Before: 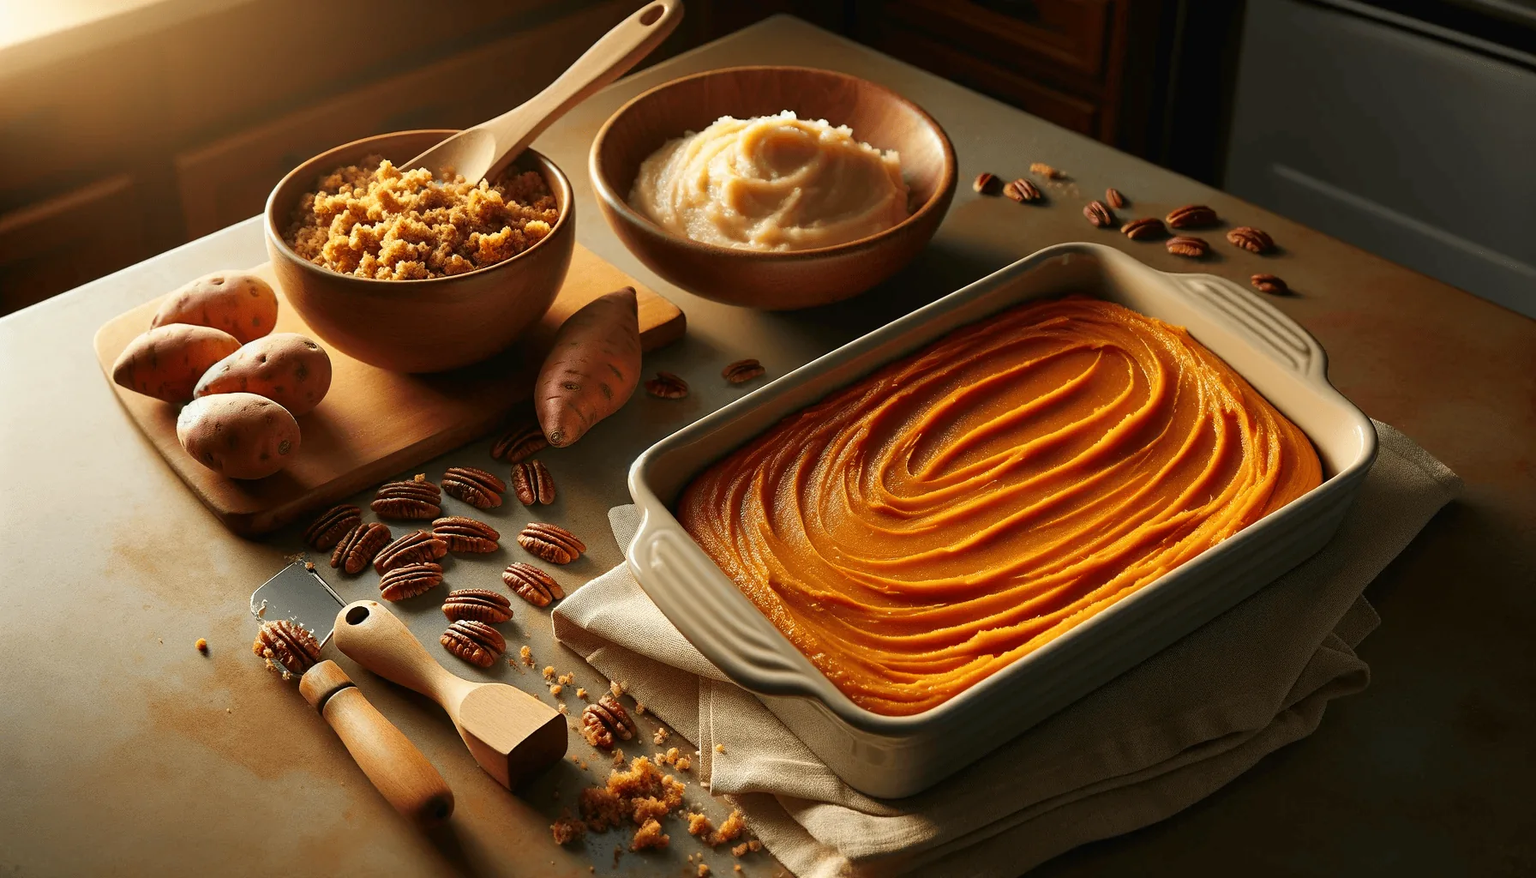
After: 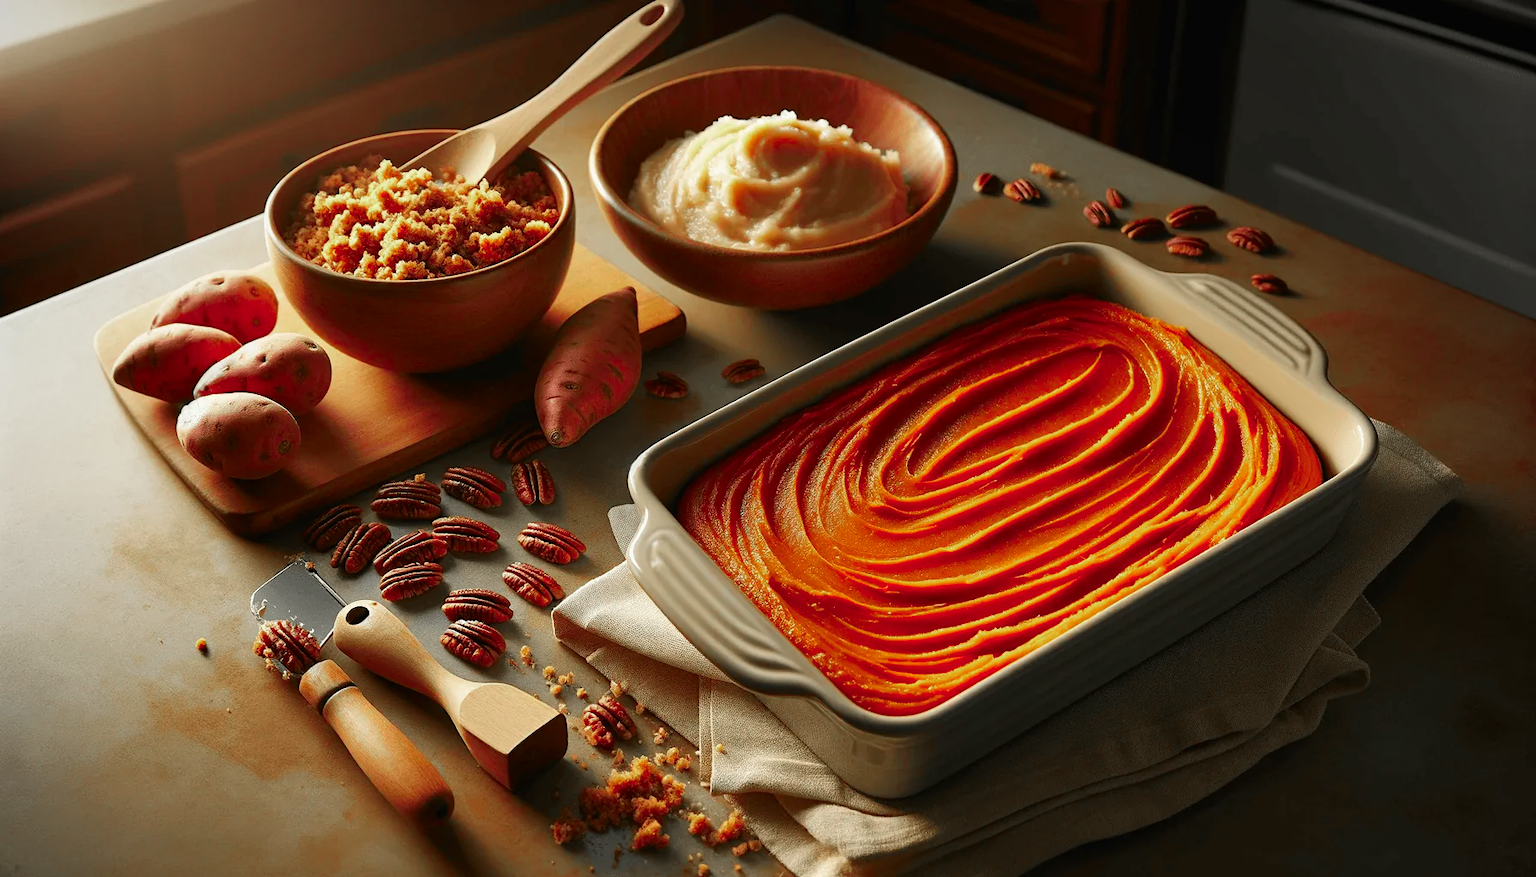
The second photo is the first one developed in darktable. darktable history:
color zones: curves: ch0 [(0, 0.466) (0.128, 0.466) (0.25, 0.5) (0.375, 0.456) (0.5, 0.5) (0.625, 0.5) (0.737, 0.652) (0.875, 0.5)]; ch1 [(0, 0.603) (0.125, 0.618) (0.261, 0.348) (0.372, 0.353) (0.497, 0.363) (0.611, 0.45) (0.731, 0.427) (0.875, 0.518) (0.998, 0.652)]; ch2 [(0, 0.559) (0.125, 0.451) (0.253, 0.564) (0.37, 0.578) (0.5, 0.466) (0.625, 0.471) (0.731, 0.471) (0.88, 0.485)]
vignetting: fall-off start 85.94%, fall-off radius 80.79%, center (-0.026, 0.402), width/height ratio 1.22
tone curve: curves: ch0 [(0, 0) (0.003, 0.003) (0.011, 0.011) (0.025, 0.025) (0.044, 0.044) (0.069, 0.069) (0.1, 0.099) (0.136, 0.135) (0.177, 0.176) (0.224, 0.223) (0.277, 0.275) (0.335, 0.333) (0.399, 0.396) (0.468, 0.465) (0.543, 0.545) (0.623, 0.625) (0.709, 0.71) (0.801, 0.801) (0.898, 0.898) (1, 1)], color space Lab, independent channels, preserve colors none
